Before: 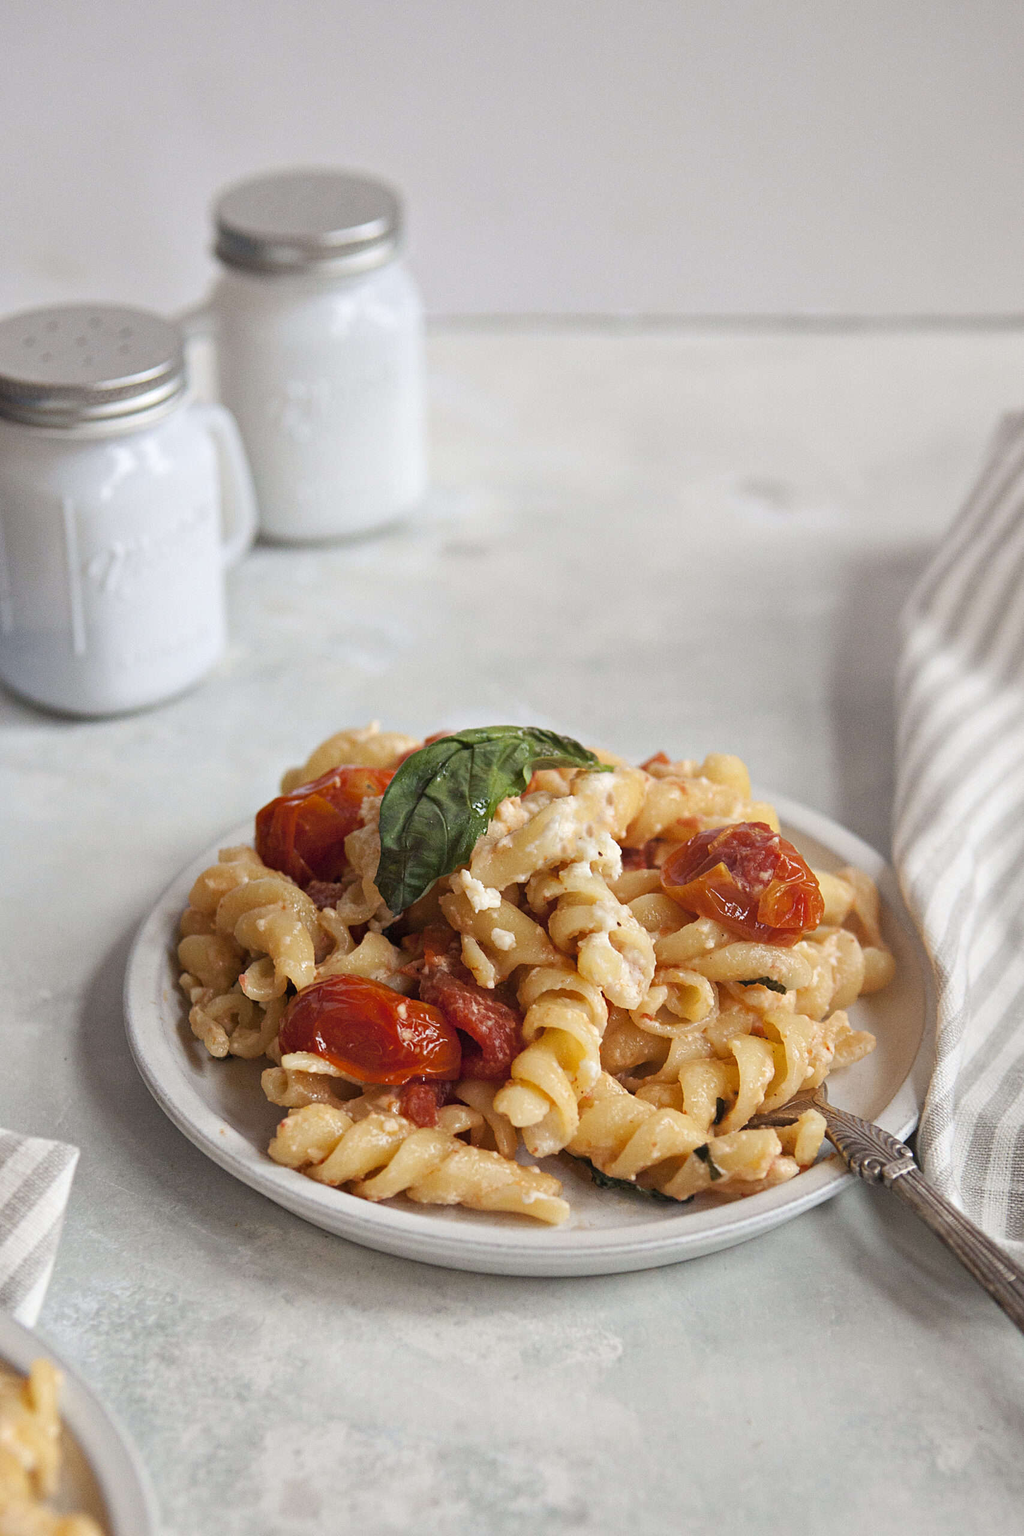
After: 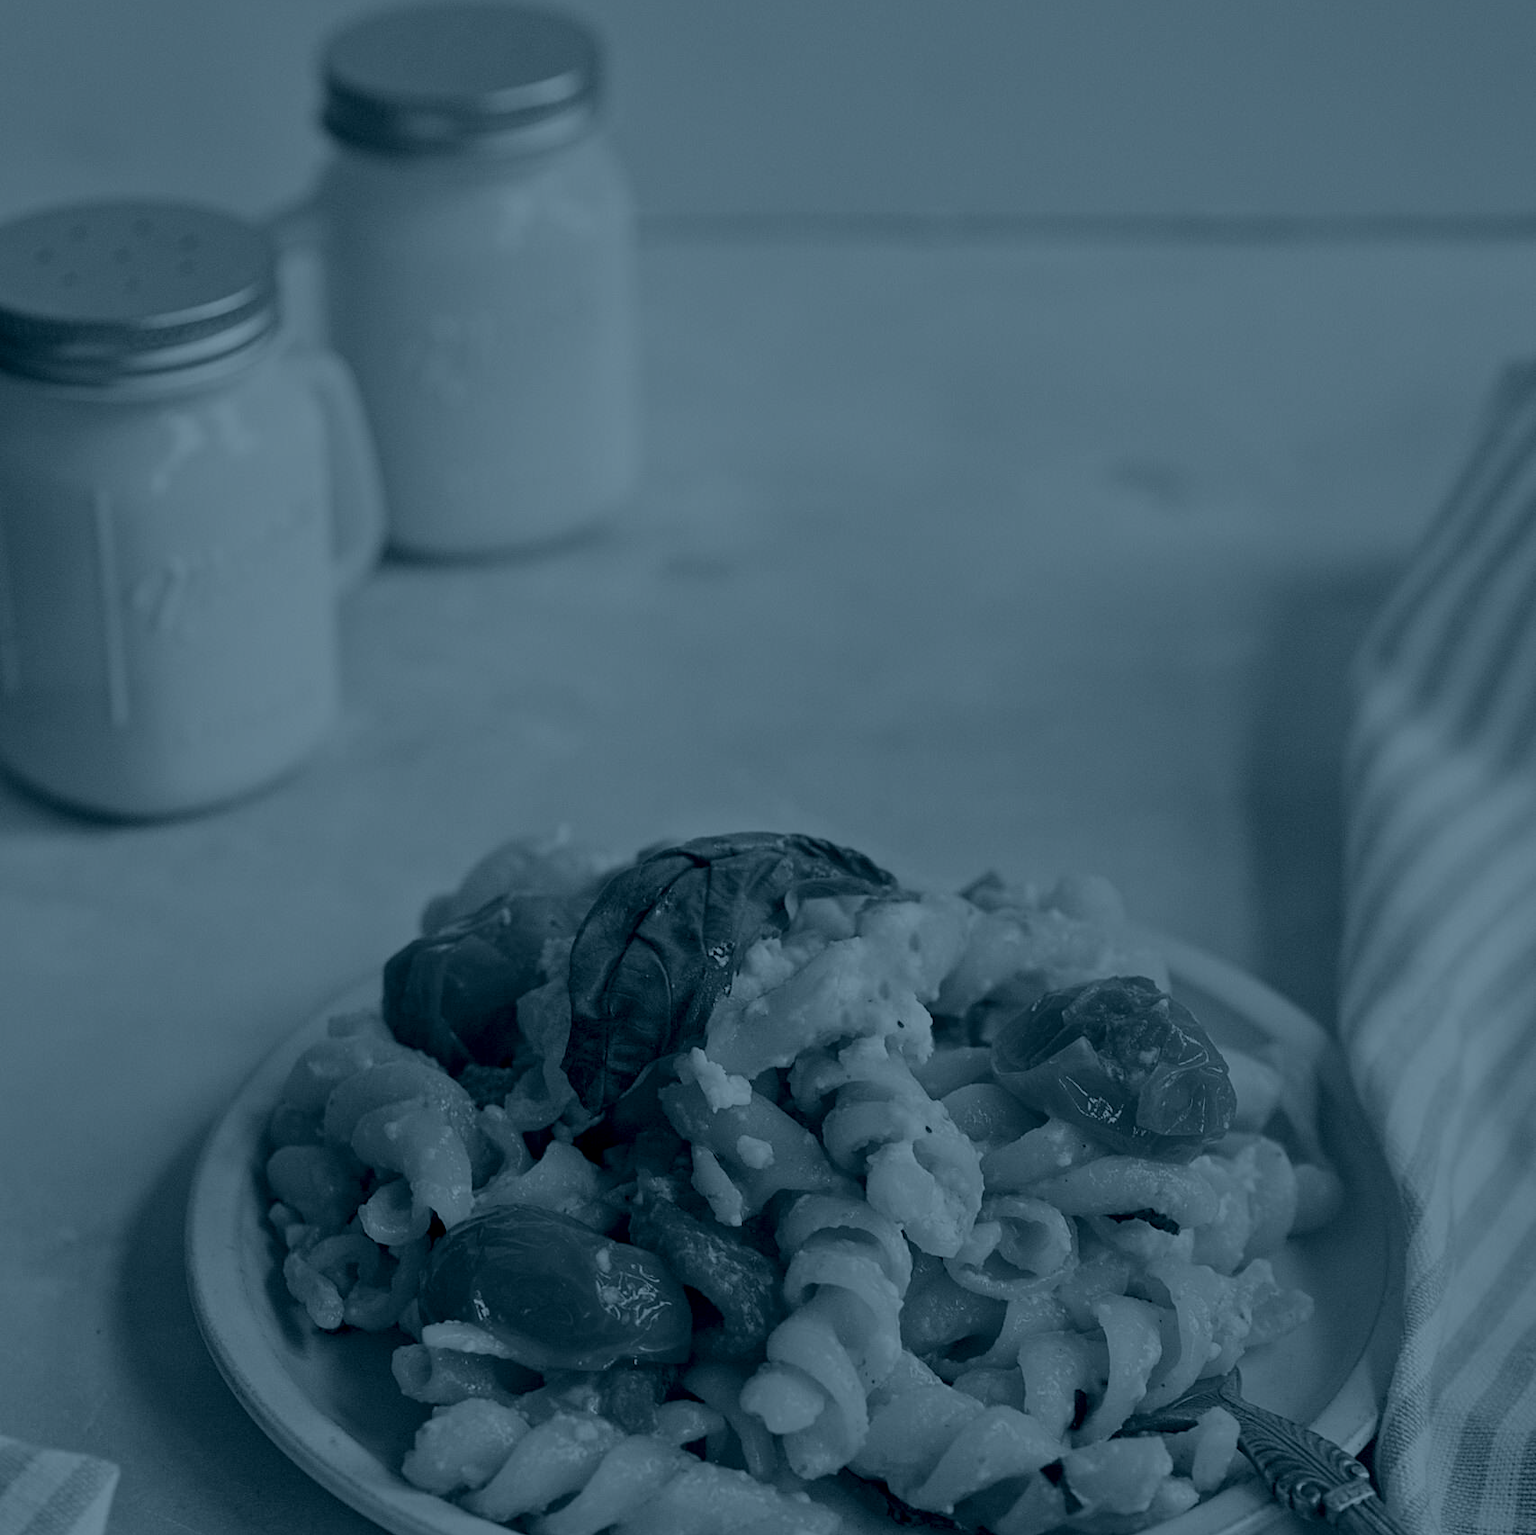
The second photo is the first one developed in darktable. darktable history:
white balance: red 1.05, blue 1.072
colorize: hue 194.4°, saturation 29%, source mix 61.75%, lightness 3.98%, version 1
exposure: black level correction 0.002, compensate highlight preservation false
crop: top 11.166%, bottom 22.168%
color correction: saturation 1.11
